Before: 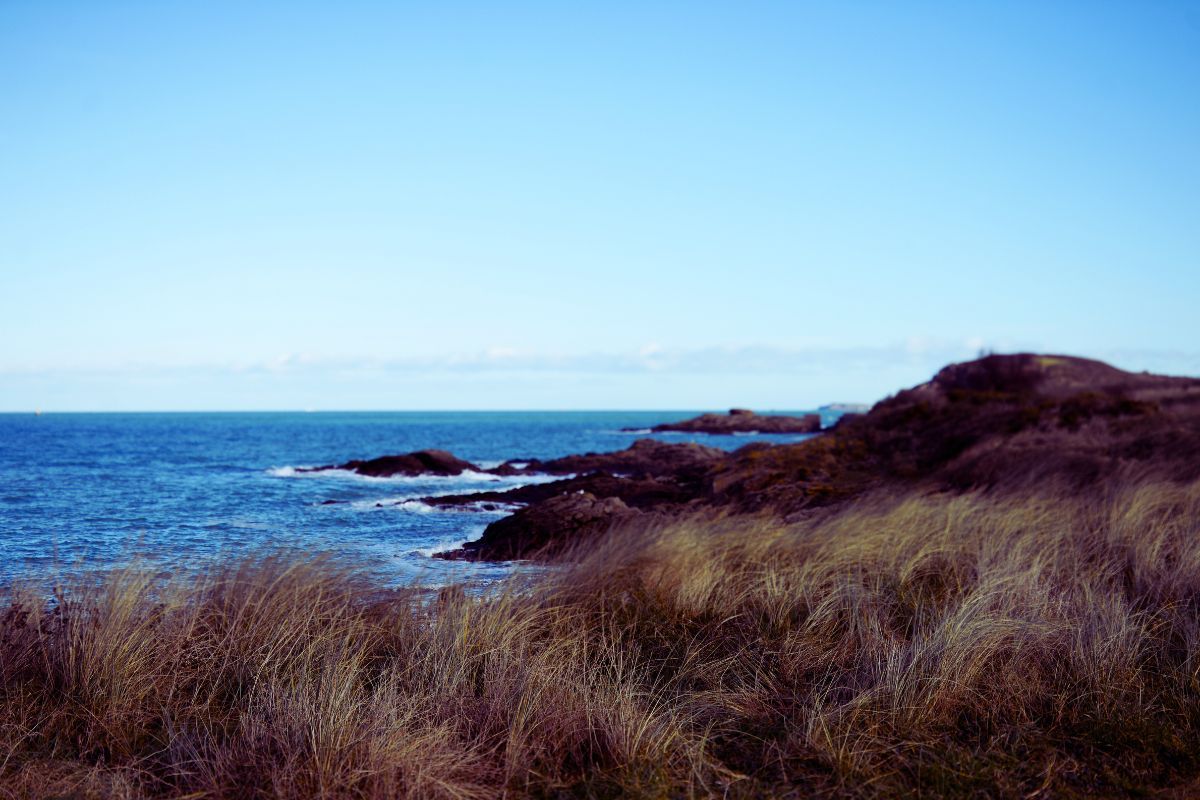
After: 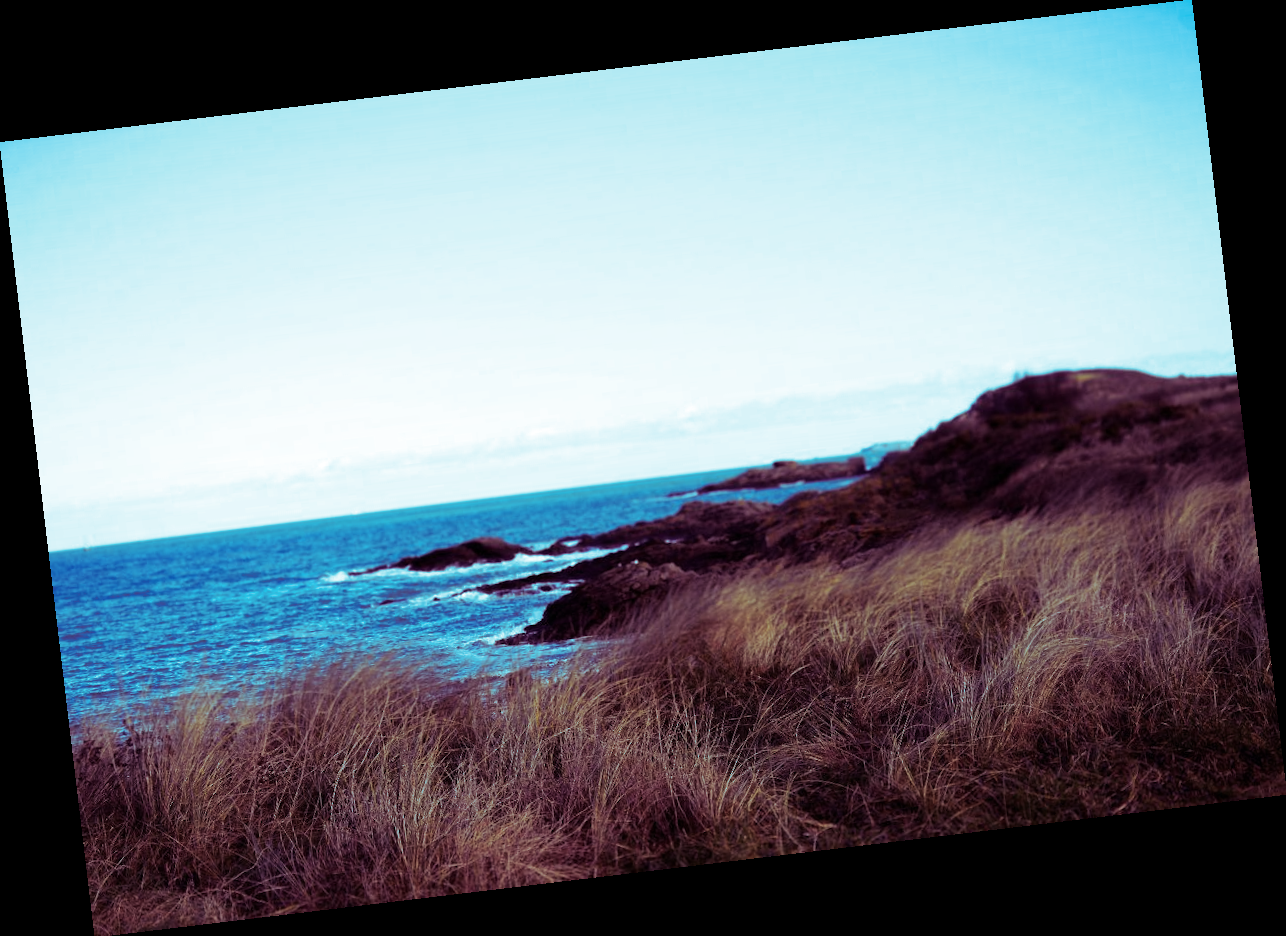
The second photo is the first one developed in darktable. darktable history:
rotate and perspective: rotation -6.83°, automatic cropping off
exposure: exposure 0.15 EV, compensate highlight preservation false
split-toning: shadows › hue 327.6°, highlights › hue 198°, highlights › saturation 0.55, balance -21.25, compress 0%
tone equalizer: on, module defaults
